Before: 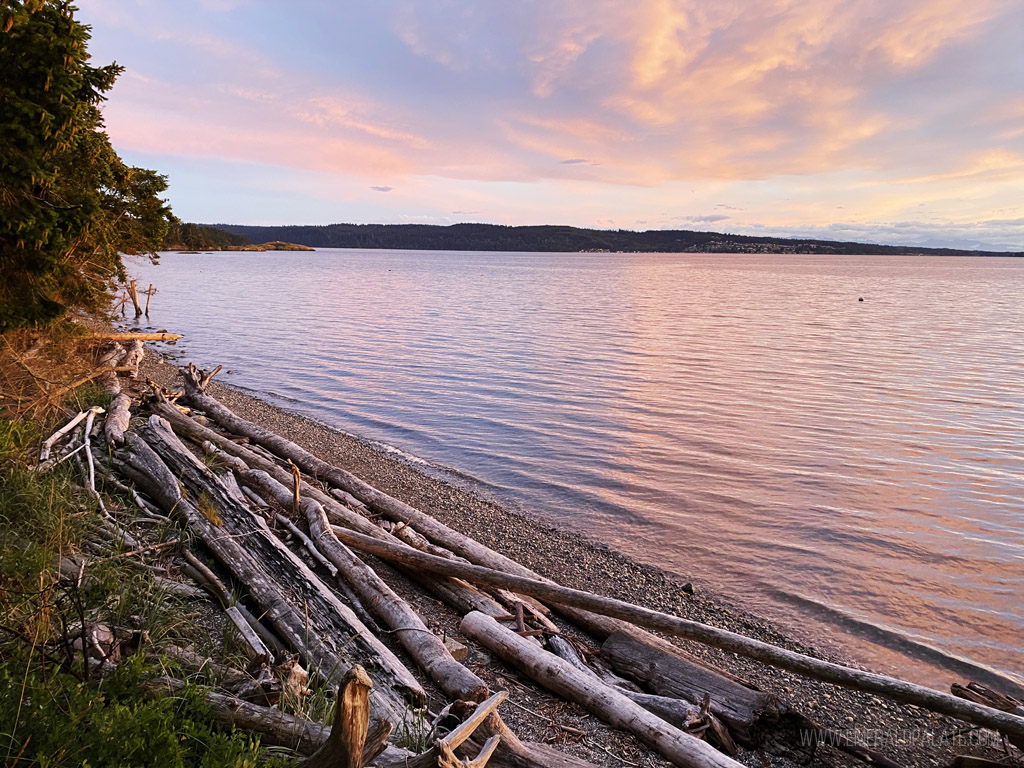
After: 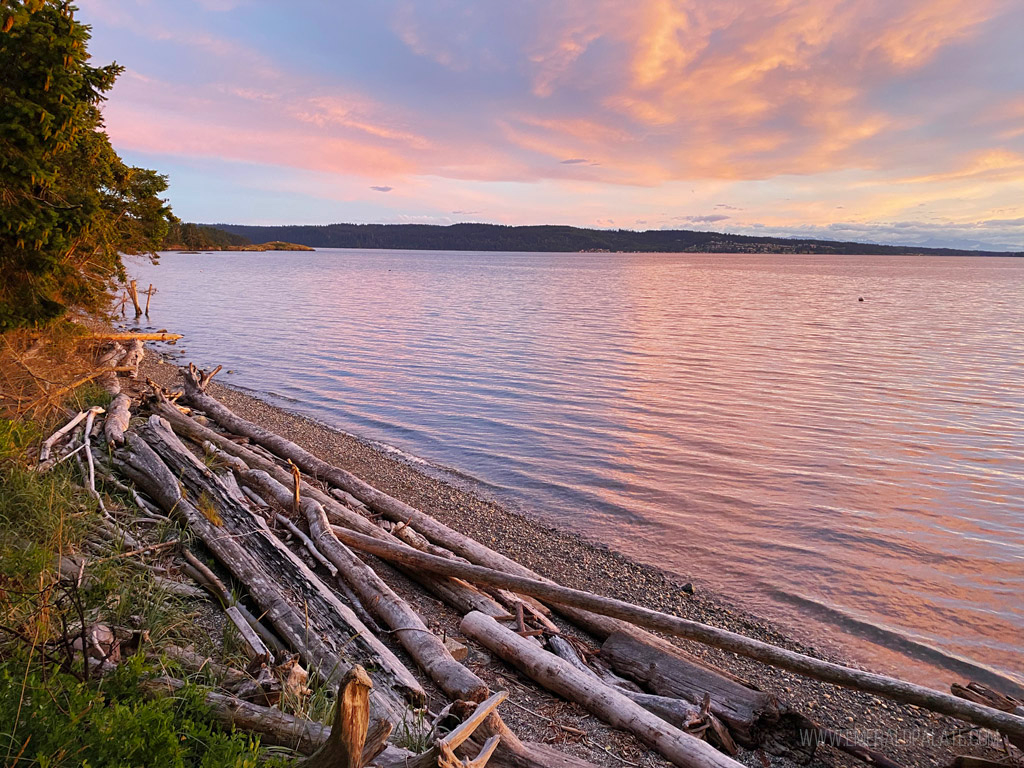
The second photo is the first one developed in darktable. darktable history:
shadows and highlights: highlights color adjustment 77.97%
